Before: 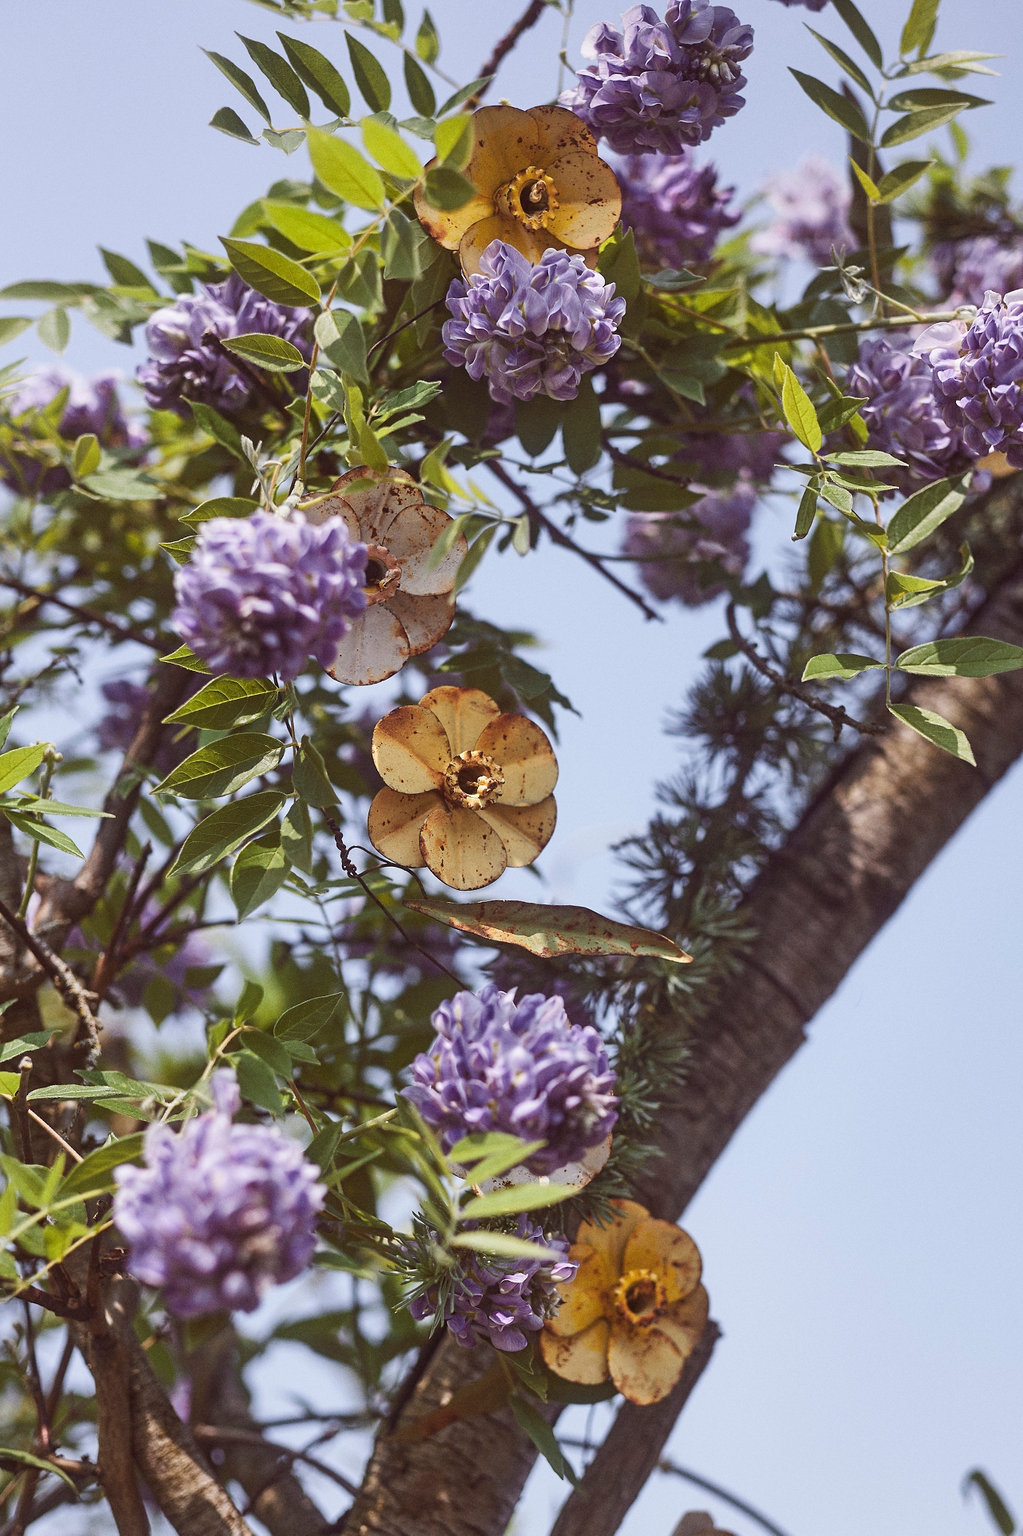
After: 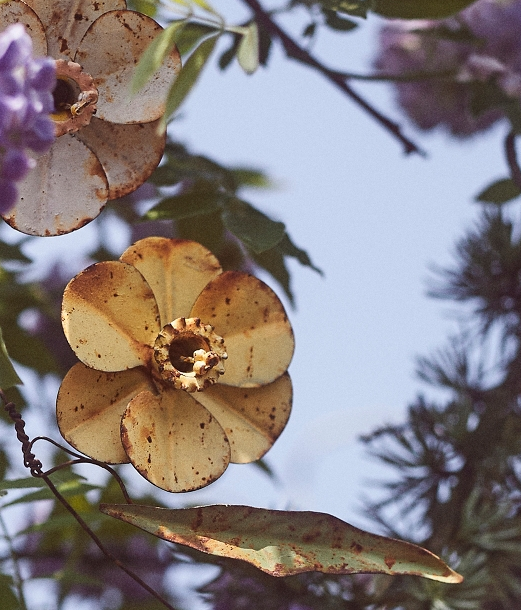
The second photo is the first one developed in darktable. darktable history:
crop: left 31.621%, top 32.369%, right 27.627%, bottom 35.866%
